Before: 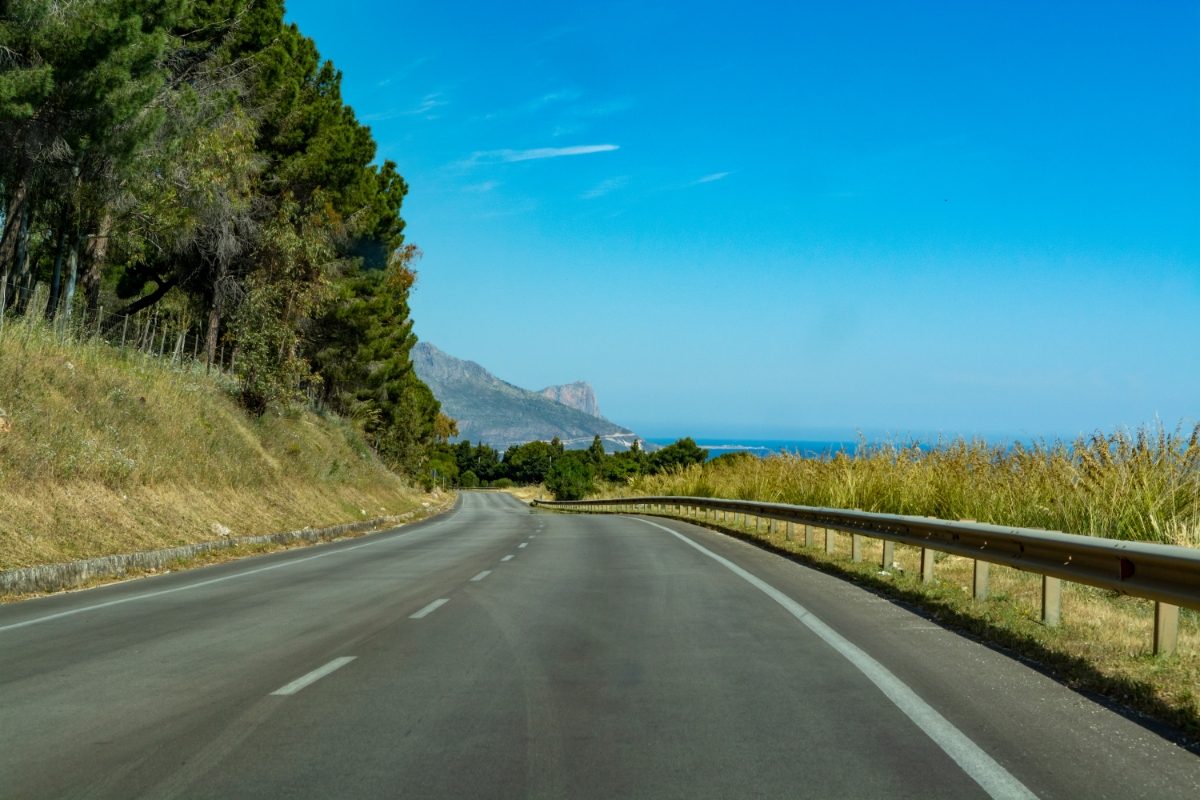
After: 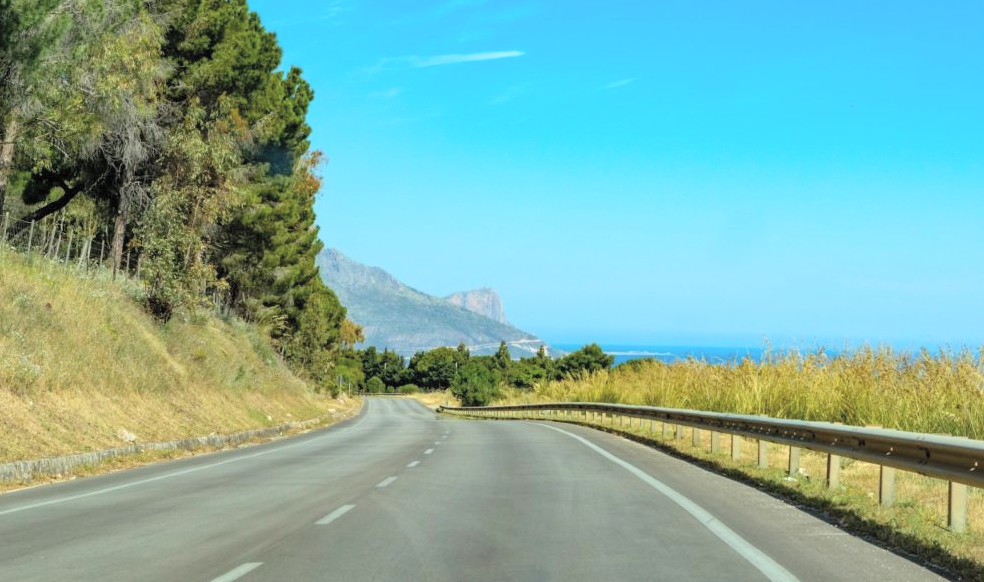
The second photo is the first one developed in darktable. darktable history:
exposure: black level correction 0, exposure 0.3 EV, compensate highlight preservation false
global tonemap: drago (0.7, 100)
crop: left 7.856%, top 11.836%, right 10.12%, bottom 15.387%
